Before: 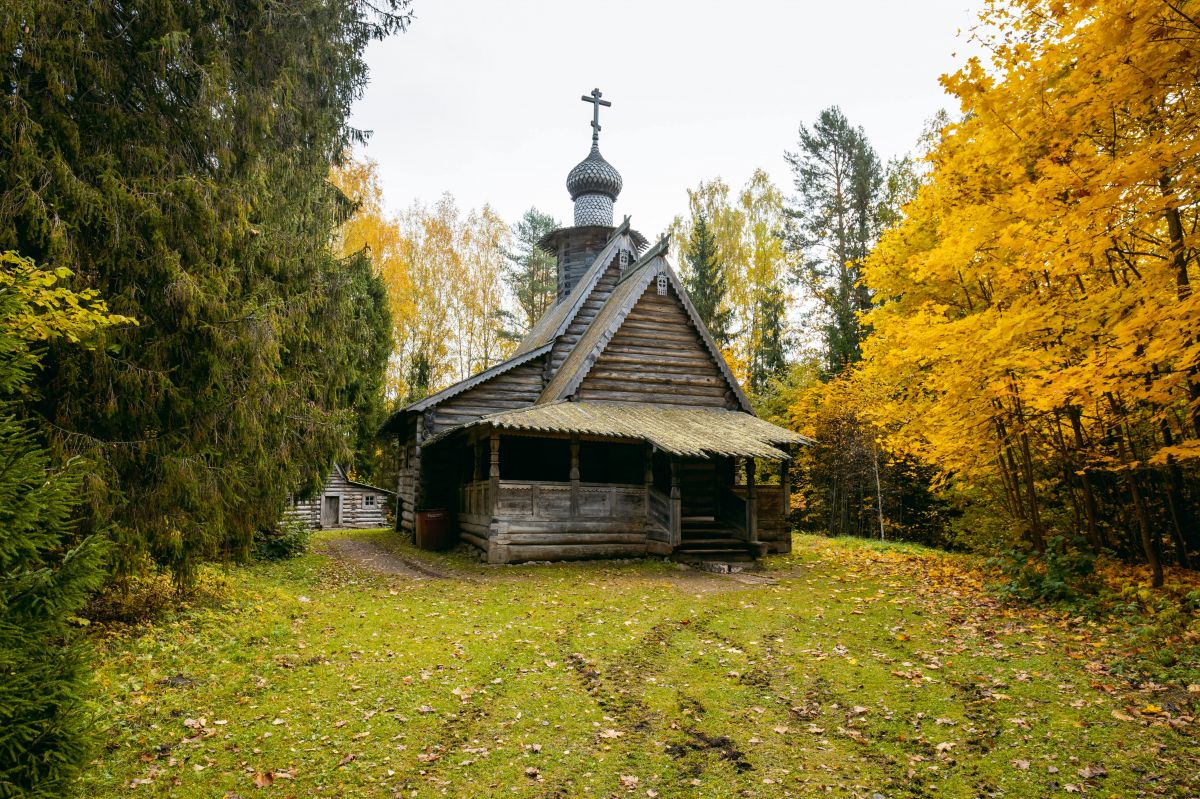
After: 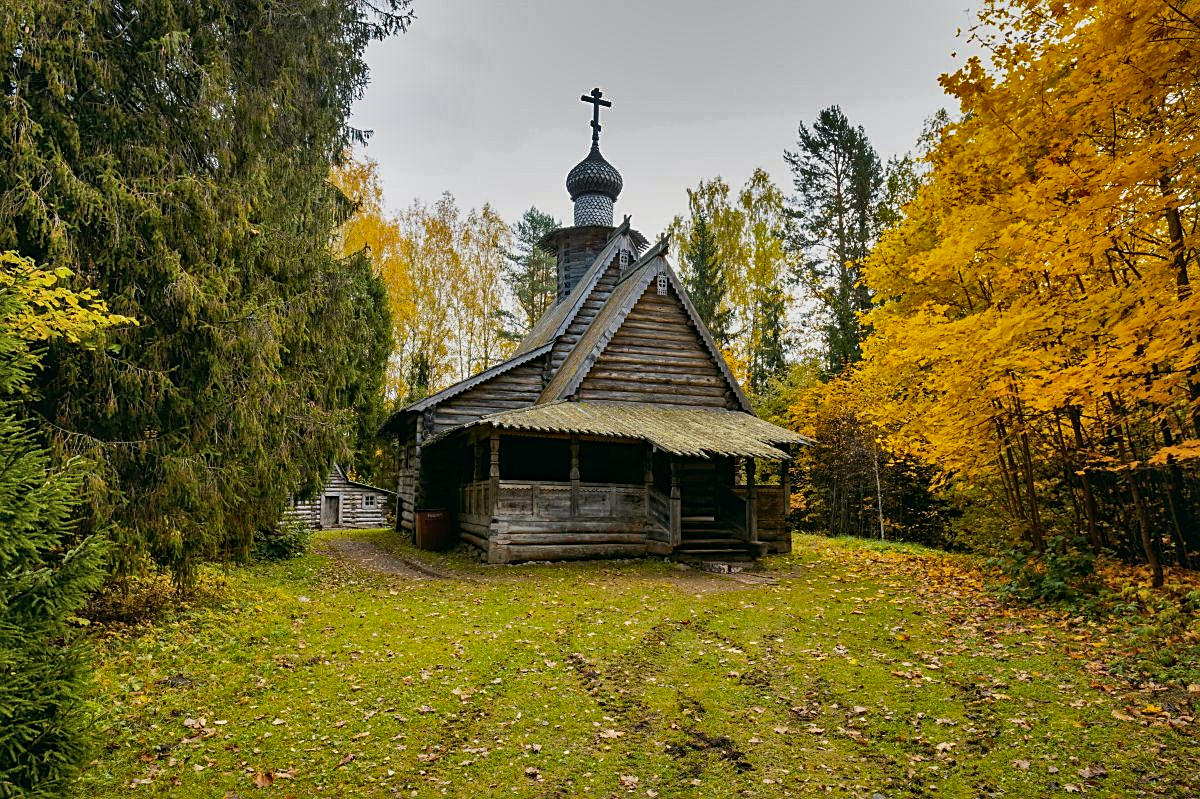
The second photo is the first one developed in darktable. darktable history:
sharpen: on, module defaults
shadows and highlights: shadows 79.18, white point adjustment -9.24, highlights -61.43, soften with gaussian
haze removal: strength 0.282, distance 0.25, compatibility mode true, adaptive false
